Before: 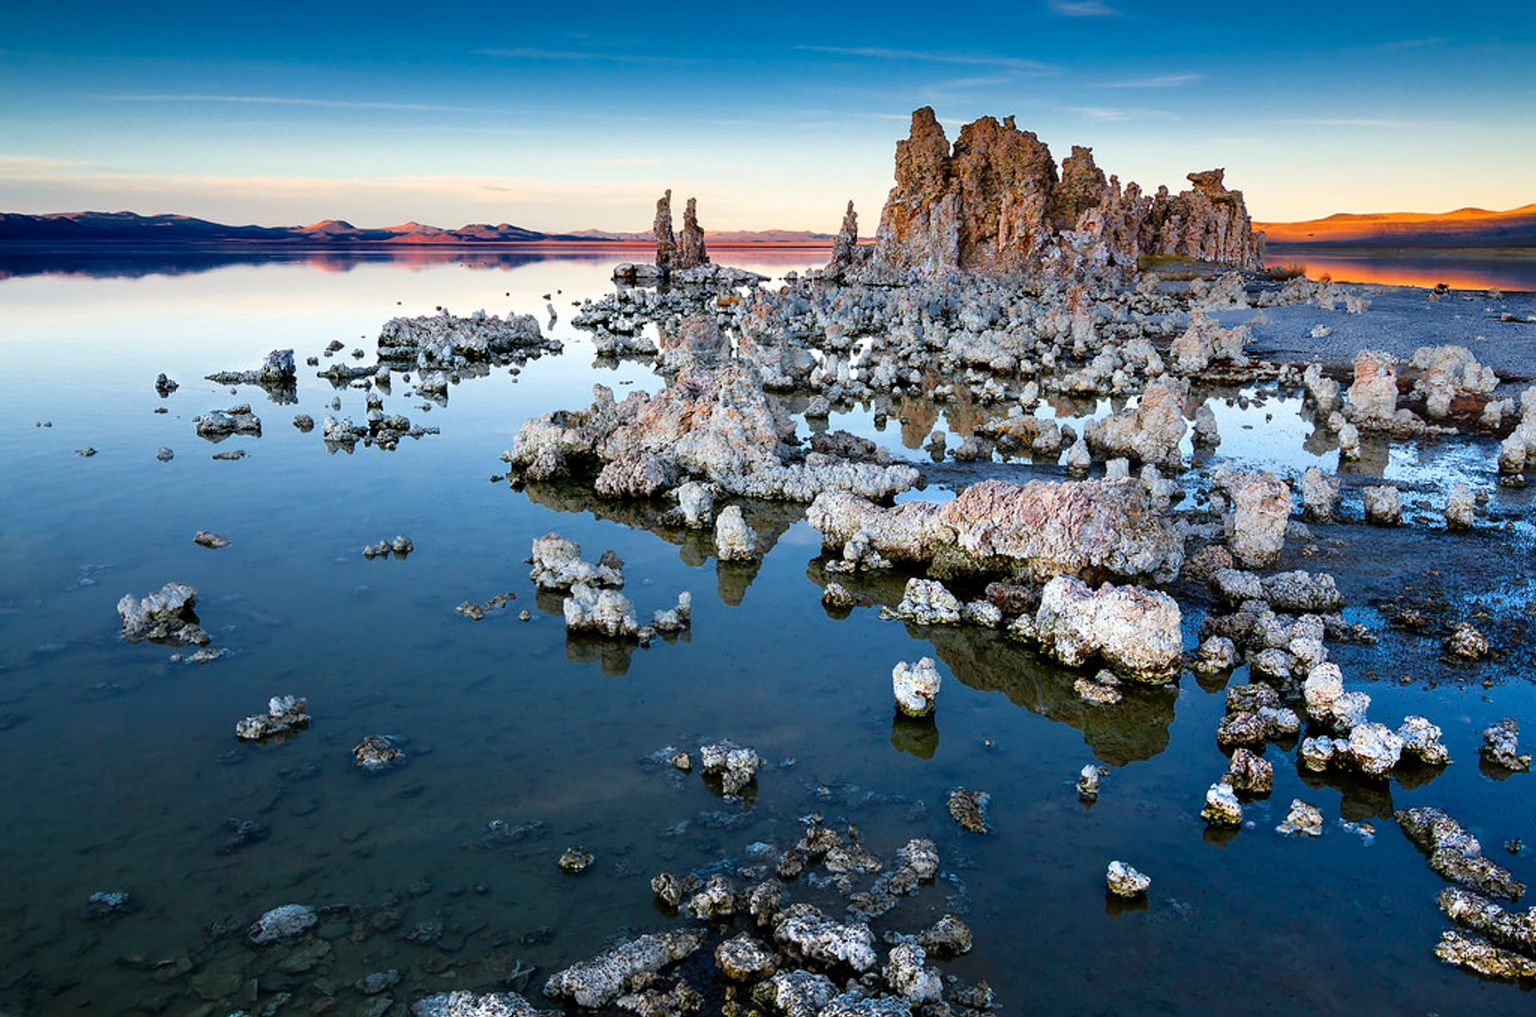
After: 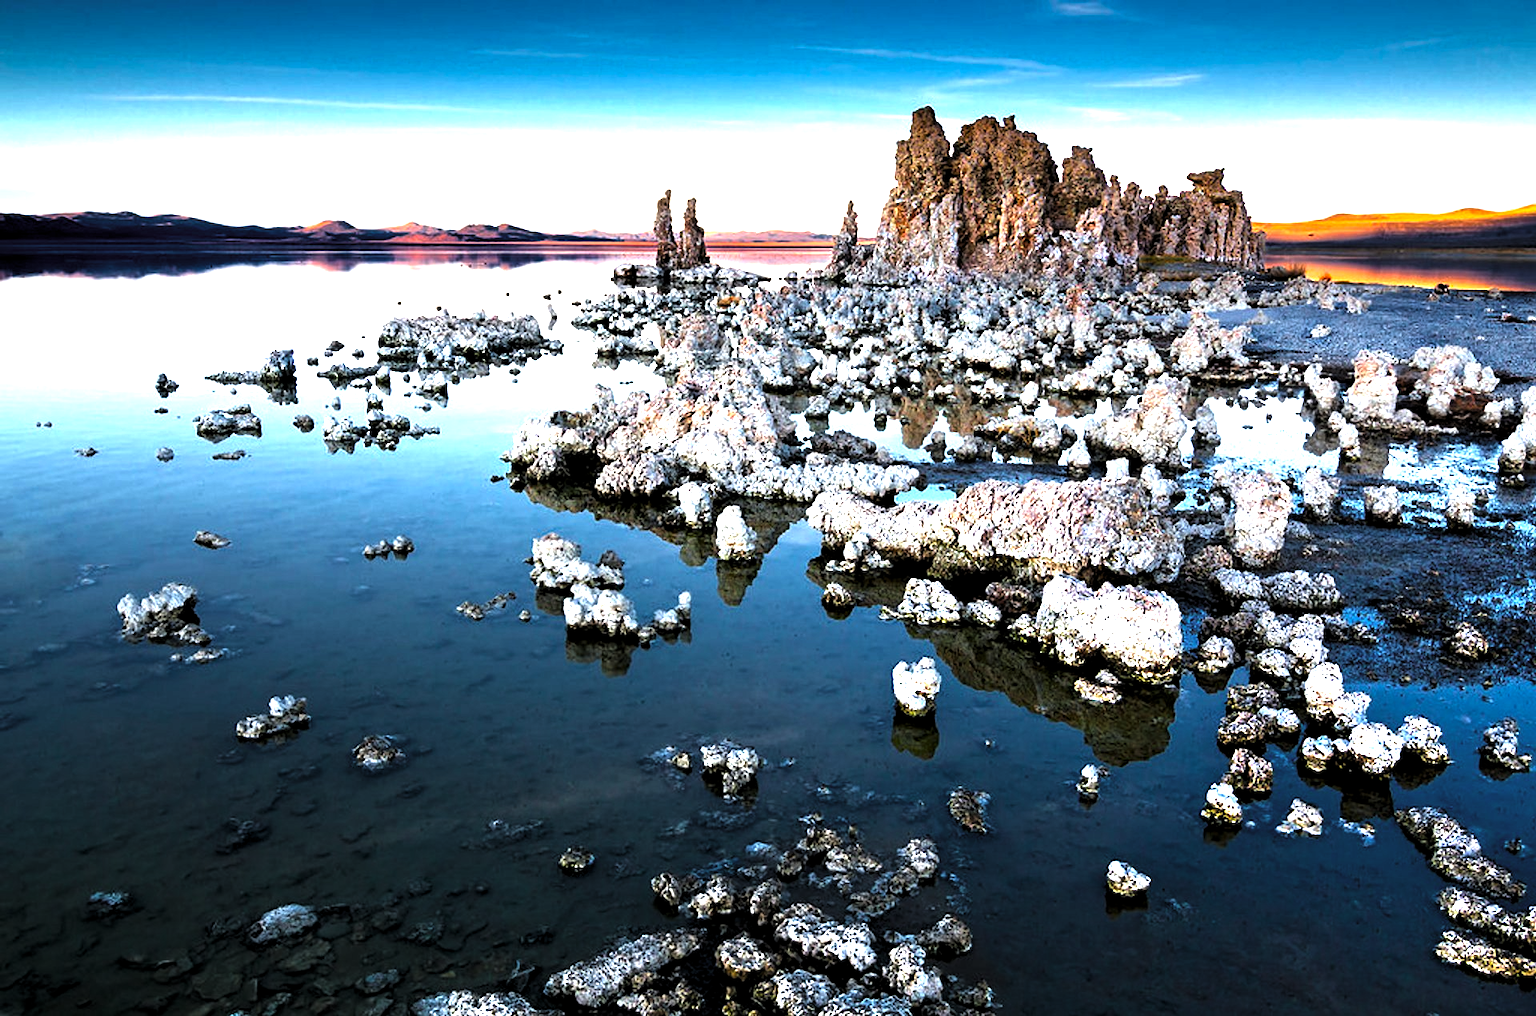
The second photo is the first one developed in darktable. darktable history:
haze removal: compatibility mode true, adaptive false
levels: levels [0.101, 0.578, 0.953]
exposure: exposure 1.137 EV, compensate highlight preservation false
